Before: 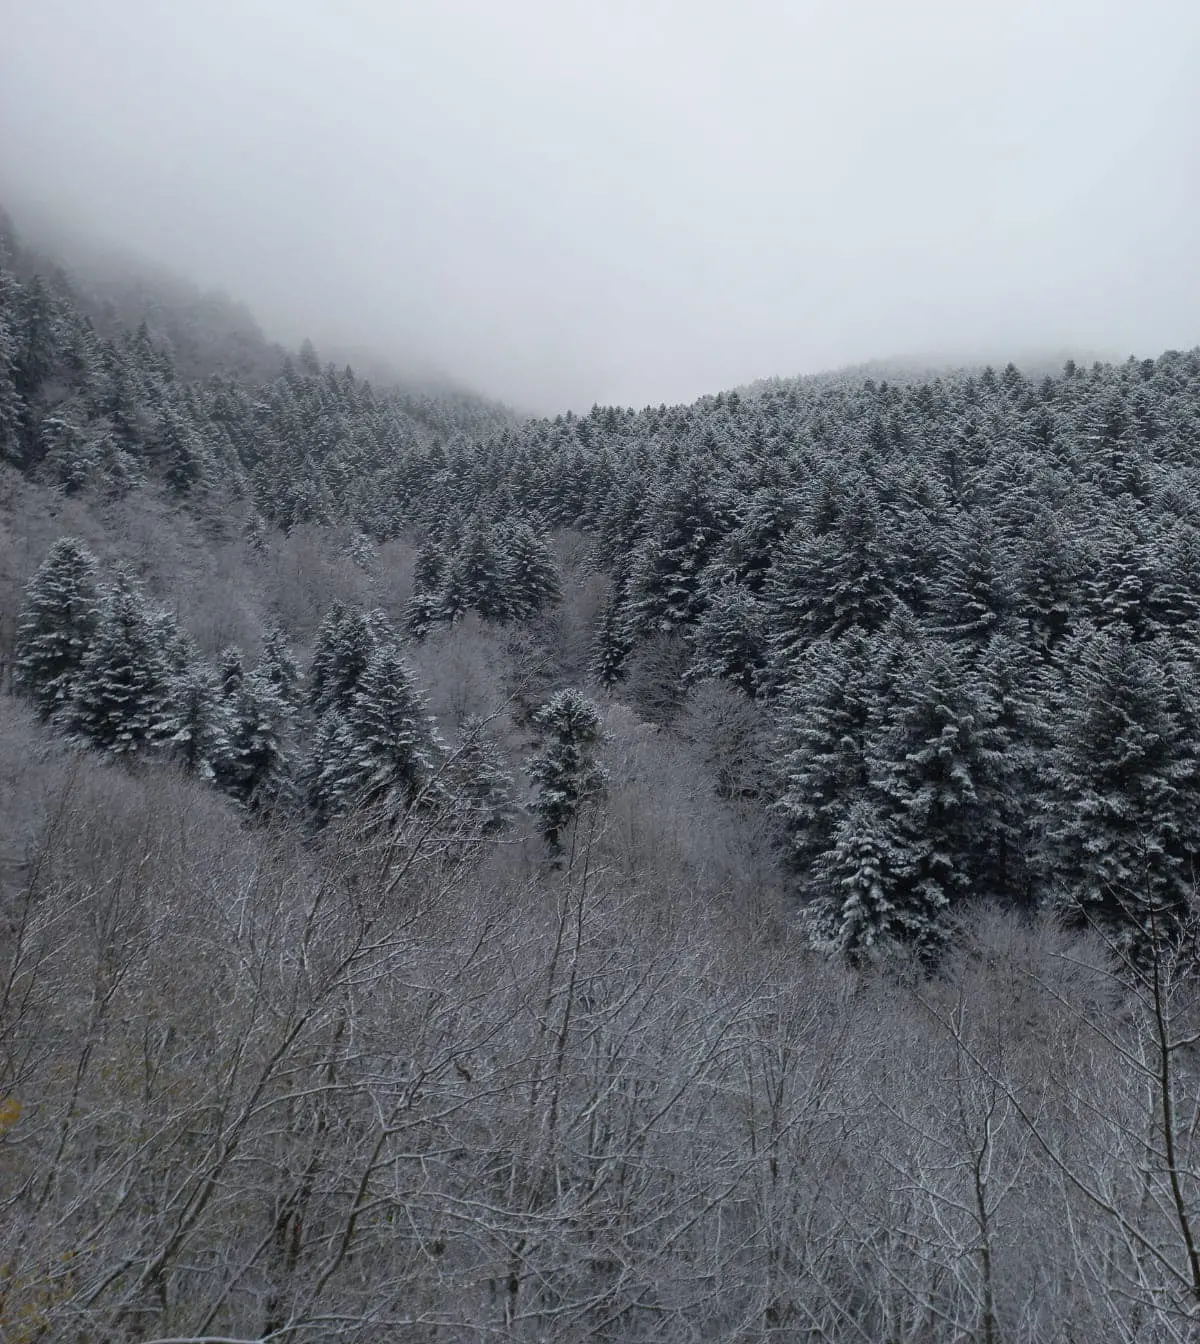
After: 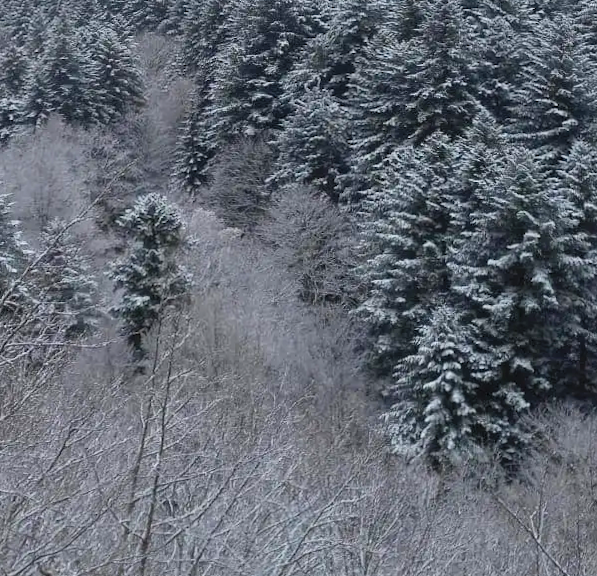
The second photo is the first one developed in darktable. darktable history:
rotate and perspective: rotation 0.174°, lens shift (vertical) 0.013, lens shift (horizontal) 0.019, shear 0.001, automatic cropping original format, crop left 0.007, crop right 0.991, crop top 0.016, crop bottom 0.997
crop: left 35.03%, top 36.625%, right 14.663%, bottom 20.057%
contrast brightness saturation: contrast 0.24, brightness 0.26, saturation 0.39
